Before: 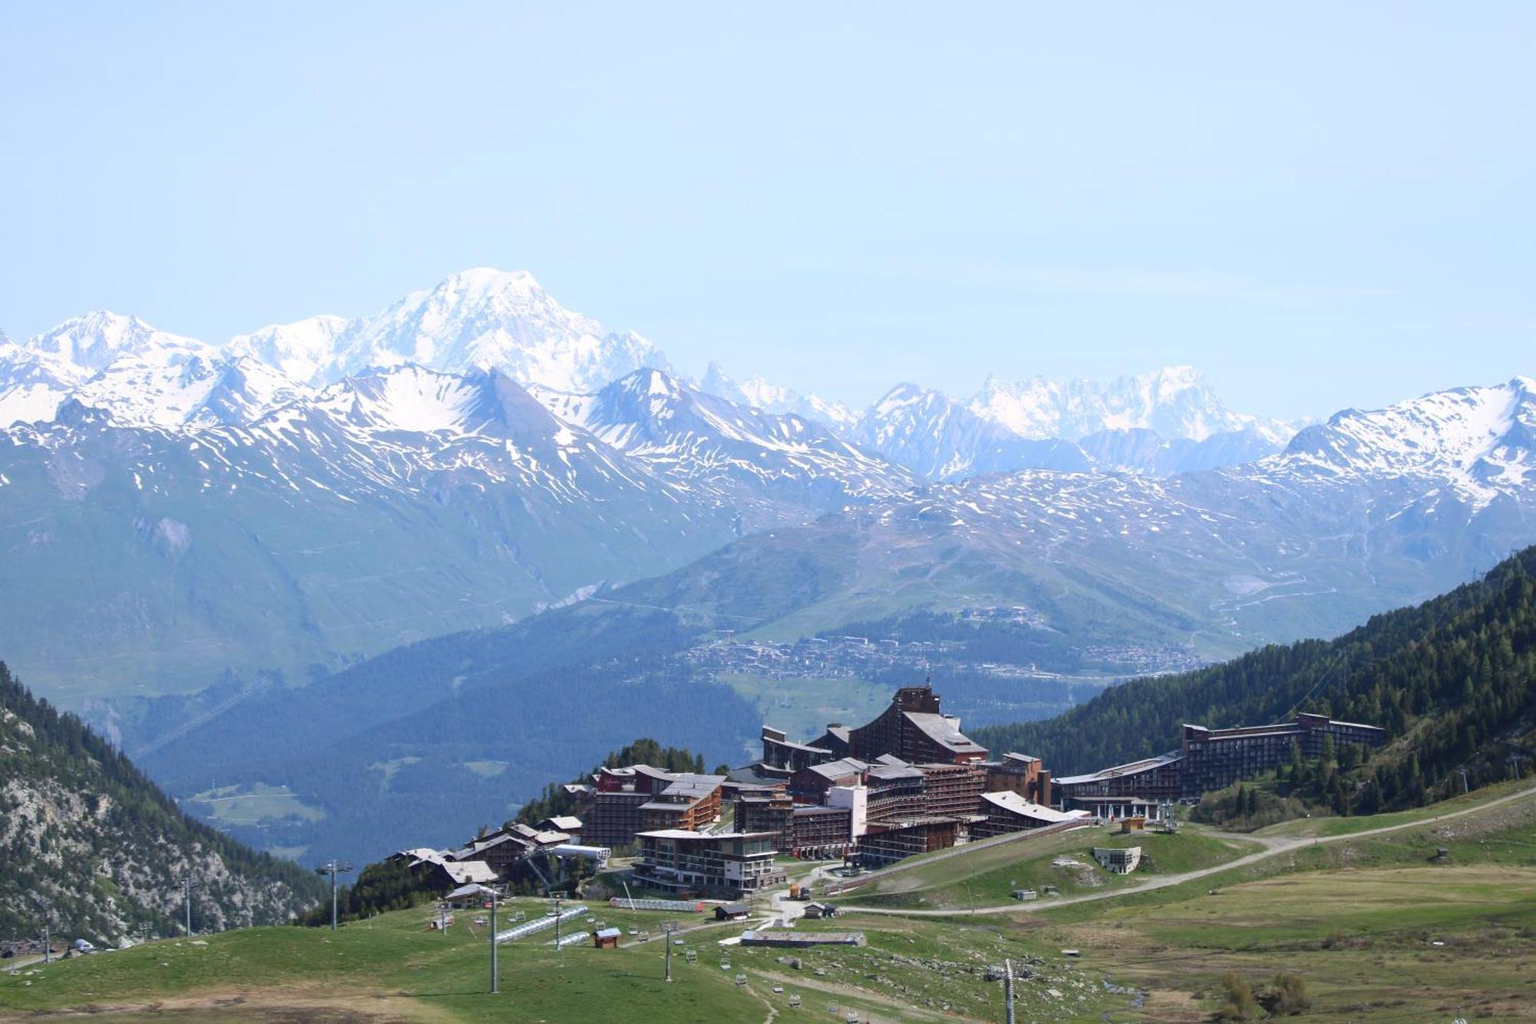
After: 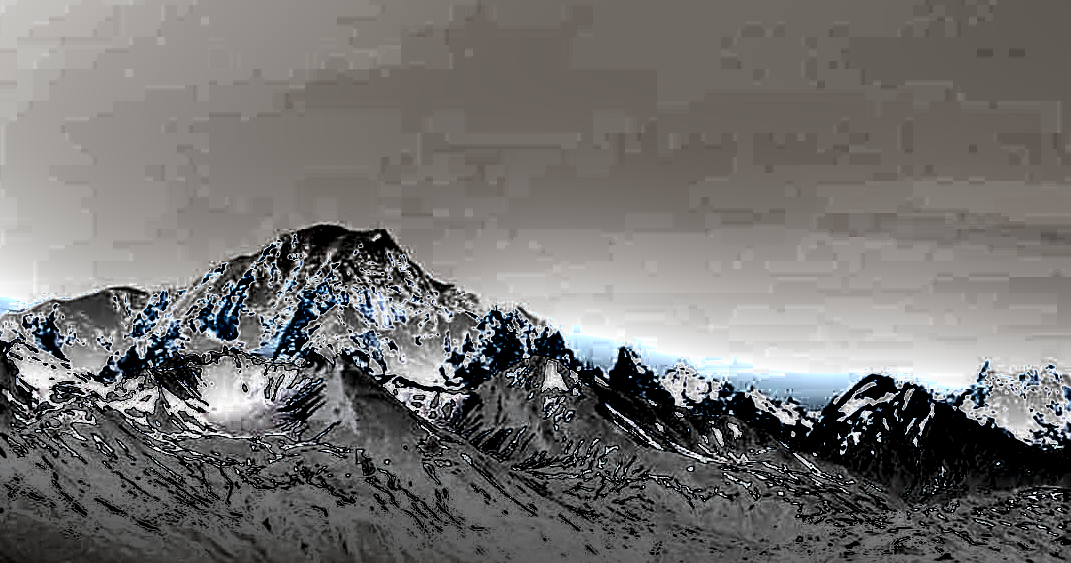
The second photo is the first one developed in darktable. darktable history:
color zones: curves: ch0 [(0, 0.6) (0.129, 0.508) (0.193, 0.483) (0.429, 0.5) (0.571, 0.5) (0.714, 0.5) (0.857, 0.5) (1, 0.6)]; ch1 [(0, 0.481) (0.112, 0.245) (0.213, 0.223) (0.429, 0.233) (0.571, 0.231) (0.683, 0.242) (0.857, 0.296) (1, 0.481)]
sharpen: radius 2.986, amount 0.765
color balance rgb: linear chroma grading › mid-tones 7.322%, perceptual saturation grading › global saturation 0.447%, perceptual saturation grading › mid-tones 6.423%, perceptual saturation grading › shadows 71.513%, global vibrance 10.192%, saturation formula JzAzBz (2021)
crop: left 15.195%, top 9.295%, right 31.225%, bottom 48.429%
shadows and highlights: shadows 17.97, highlights -84.18, soften with gaussian
exposure: exposure 2.897 EV, compensate highlight preservation false
